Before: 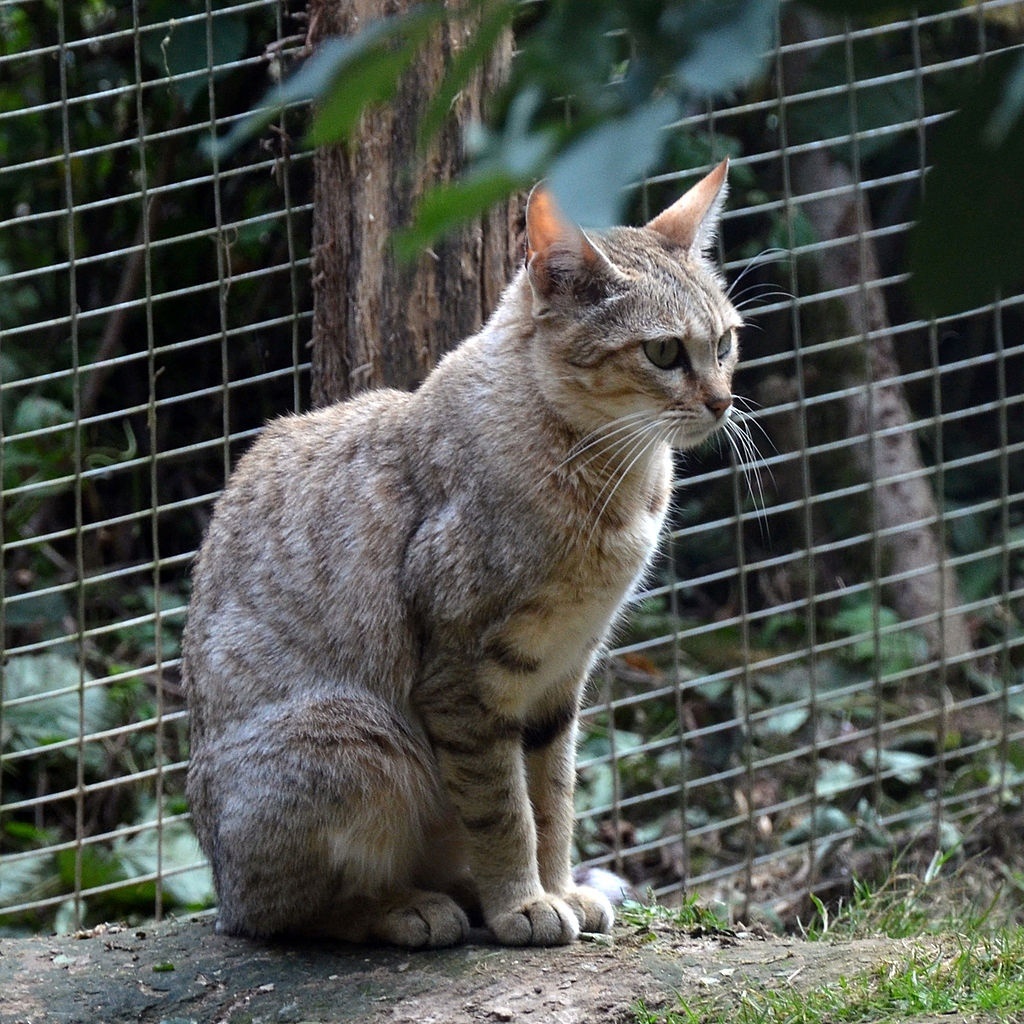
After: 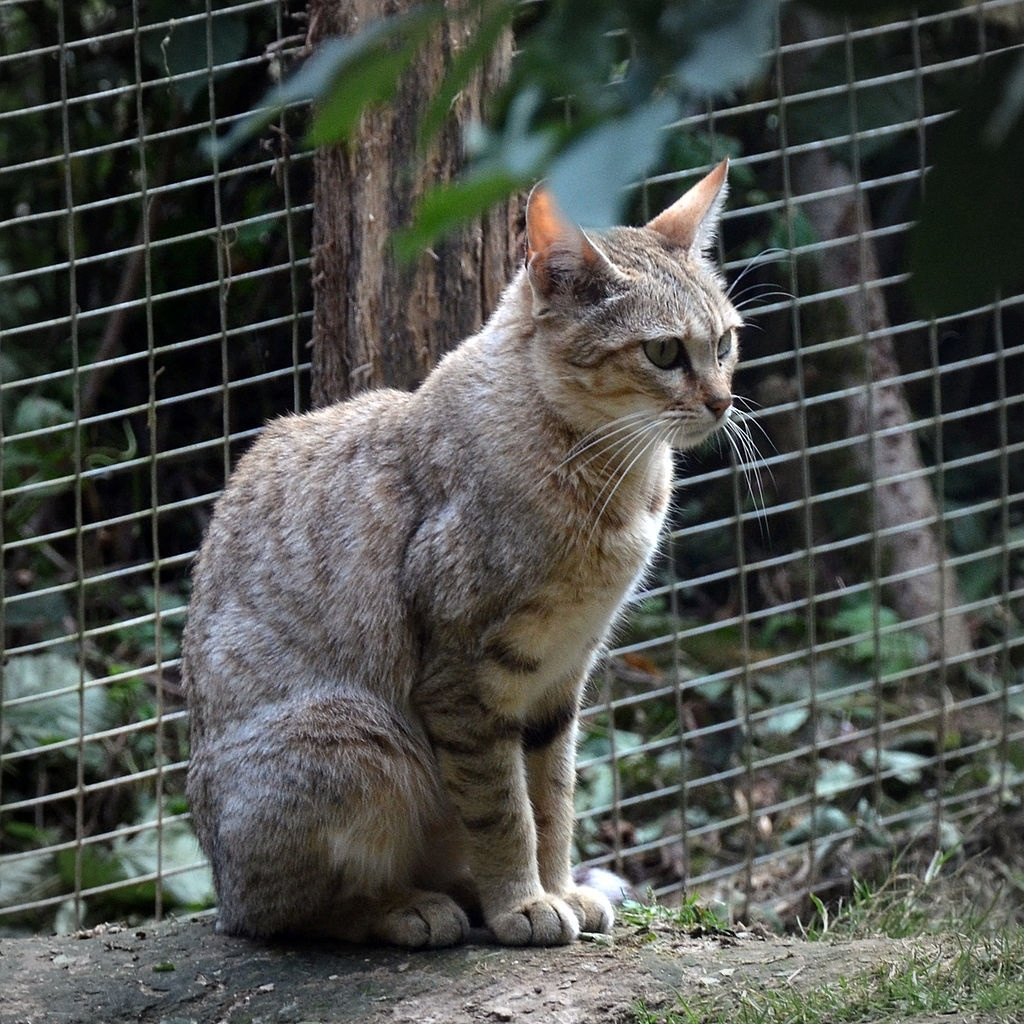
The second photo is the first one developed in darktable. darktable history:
vignetting: brightness -0.265
